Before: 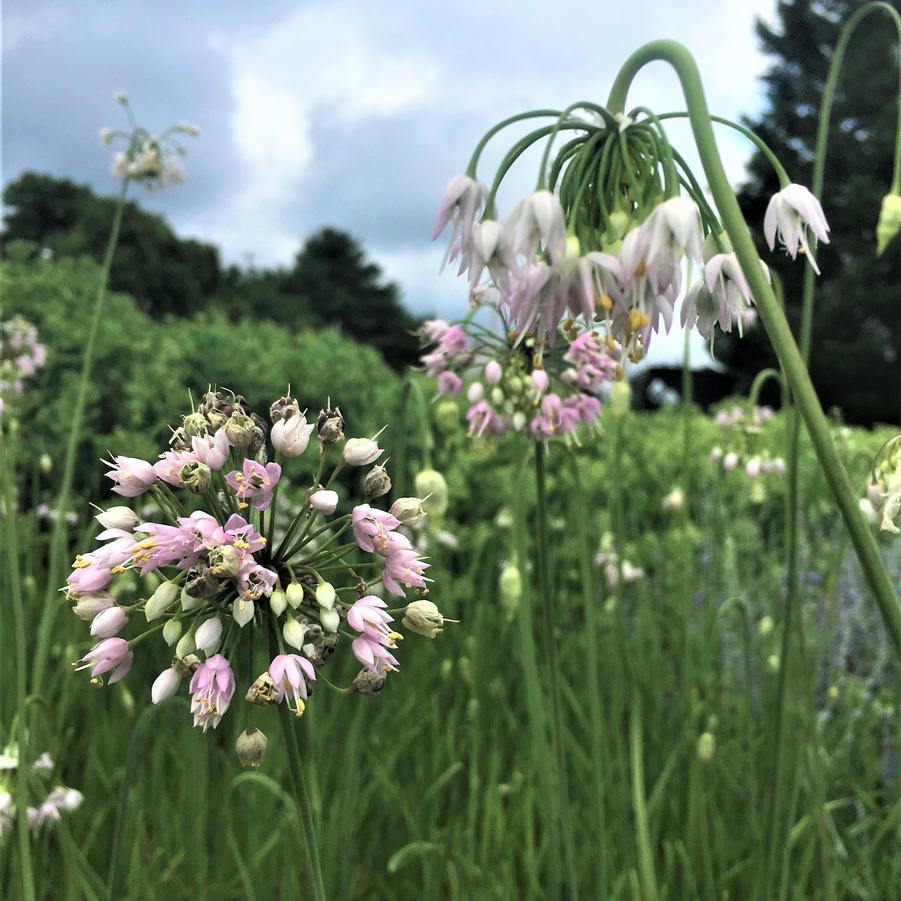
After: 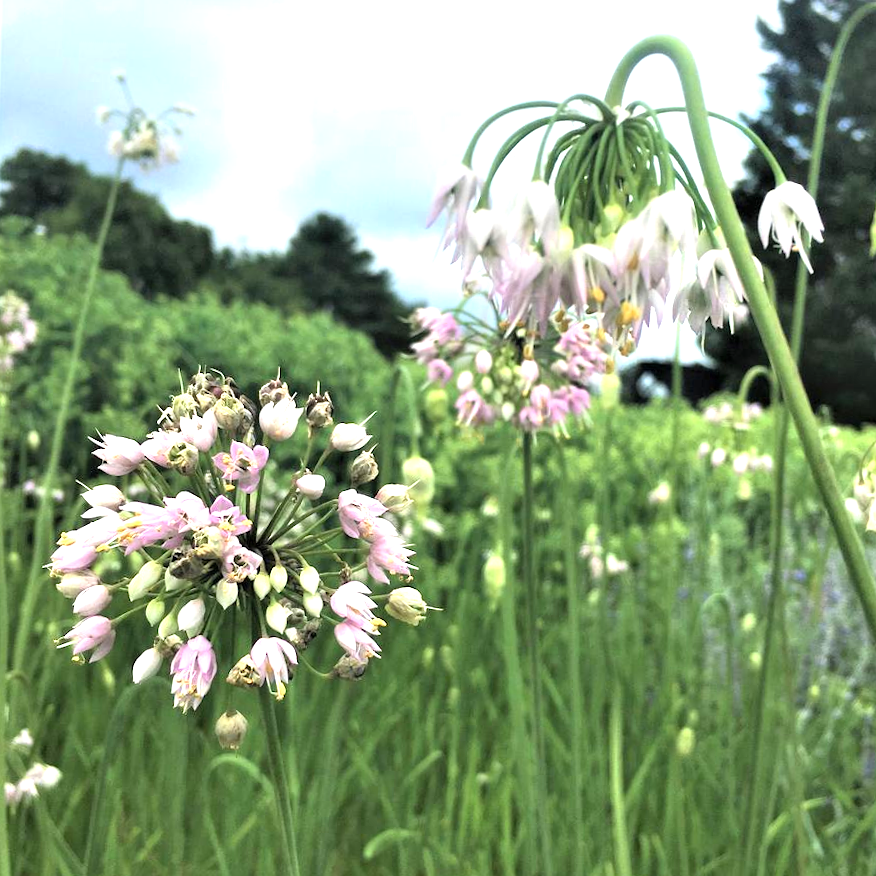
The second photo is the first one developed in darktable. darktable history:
exposure: exposure 0.48 EV, compensate highlight preservation false
crop and rotate: angle -1.63°
contrast brightness saturation: contrast 0.072, brightness 0.074, saturation 0.176
shadows and highlights: radius 112.76, shadows 51.67, white point adjustment 9.09, highlights -2.74, soften with gaussian
